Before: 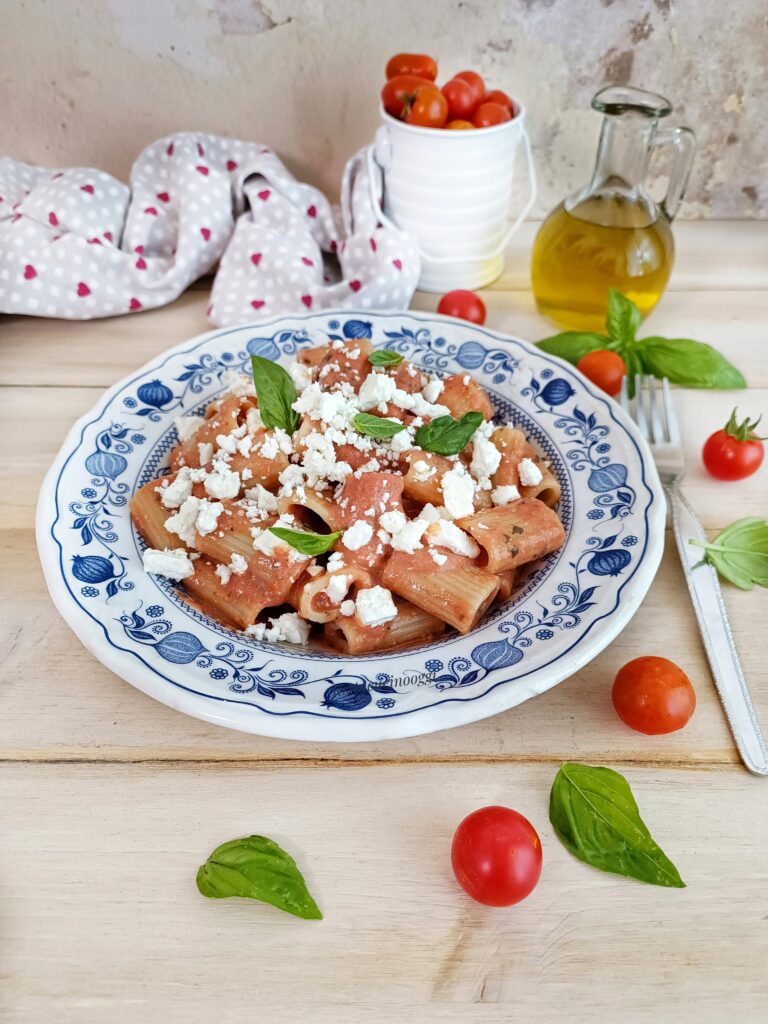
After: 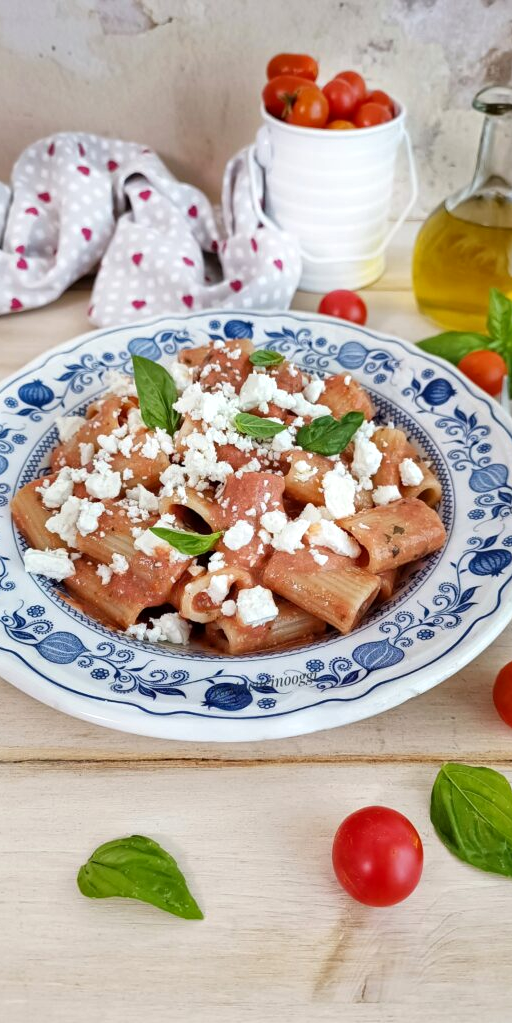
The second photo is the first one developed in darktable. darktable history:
crop and rotate: left 15.596%, right 17.723%
local contrast: mode bilateral grid, contrast 21, coarseness 50, detail 119%, midtone range 0.2
